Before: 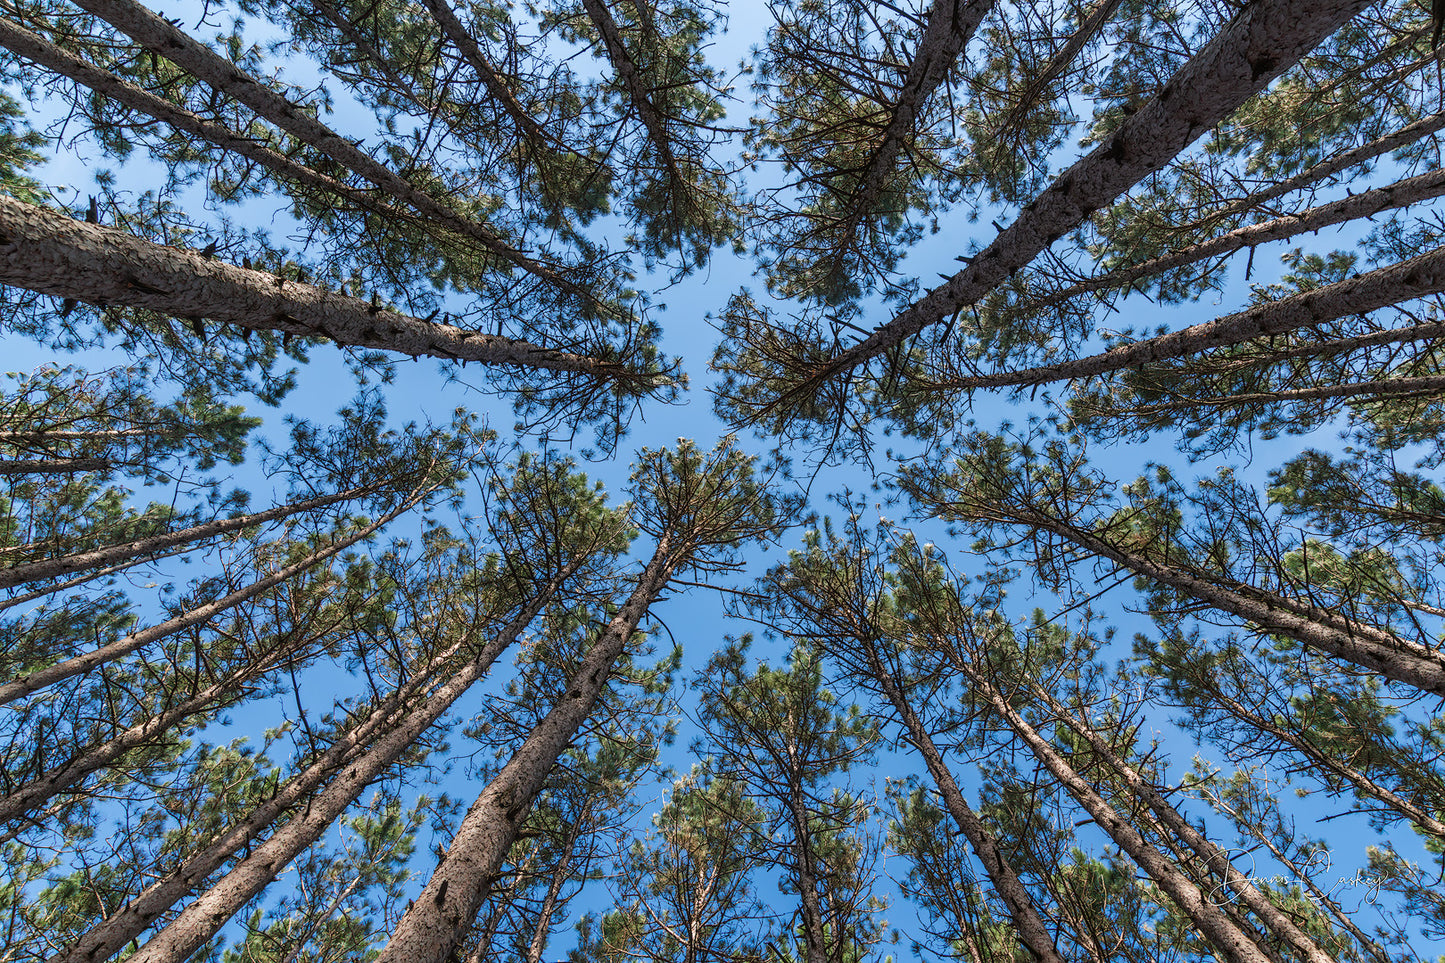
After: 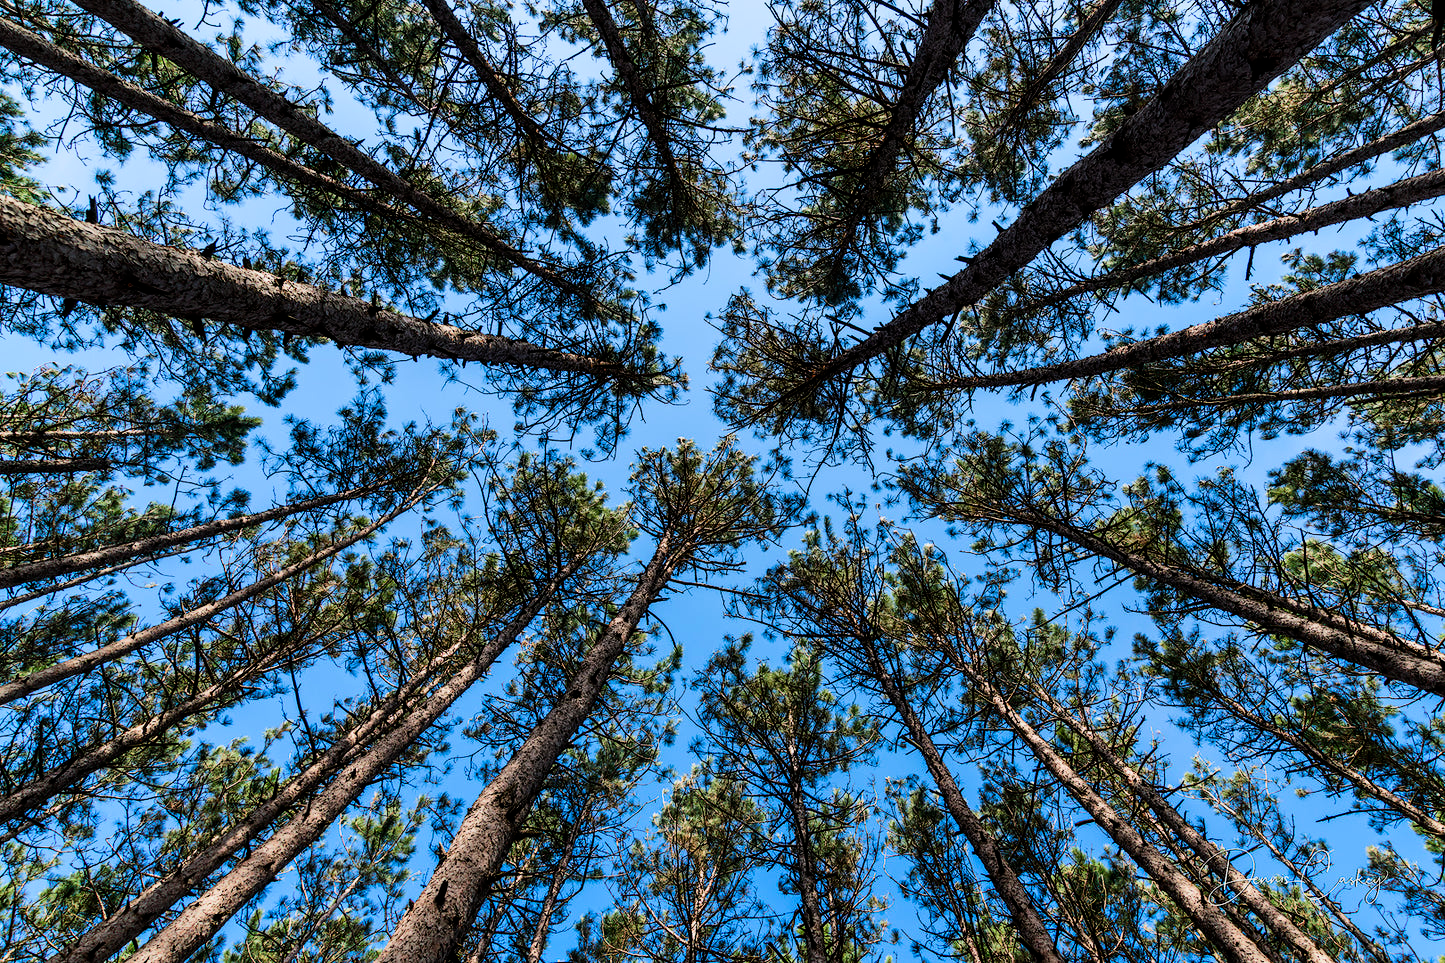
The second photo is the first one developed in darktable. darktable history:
filmic rgb: black relative exposure -5.11 EV, white relative exposure 3.2 EV, hardness 3.42, contrast 1.197, highlights saturation mix -31.09%
contrast brightness saturation: contrast 0.175, saturation 0.297
shadows and highlights: shadows 37.69, highlights -26.74, soften with gaussian
